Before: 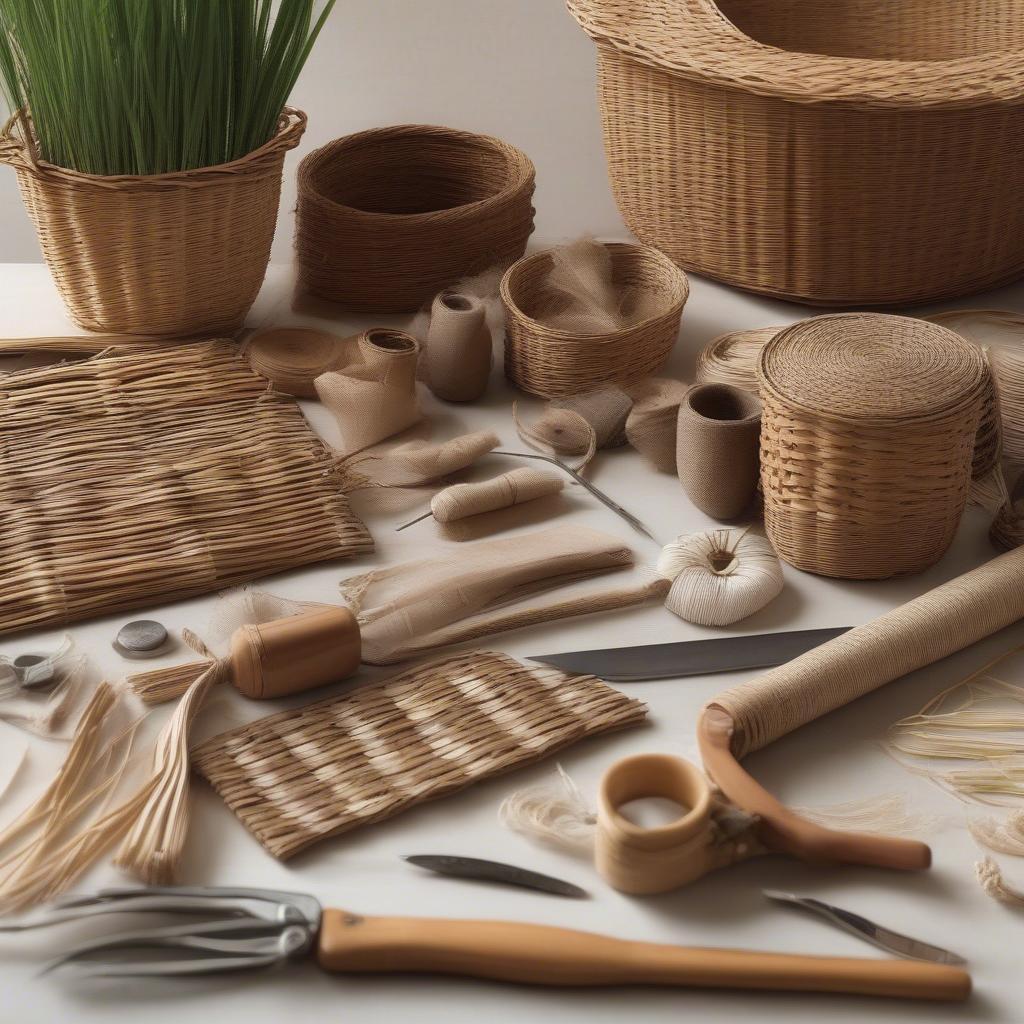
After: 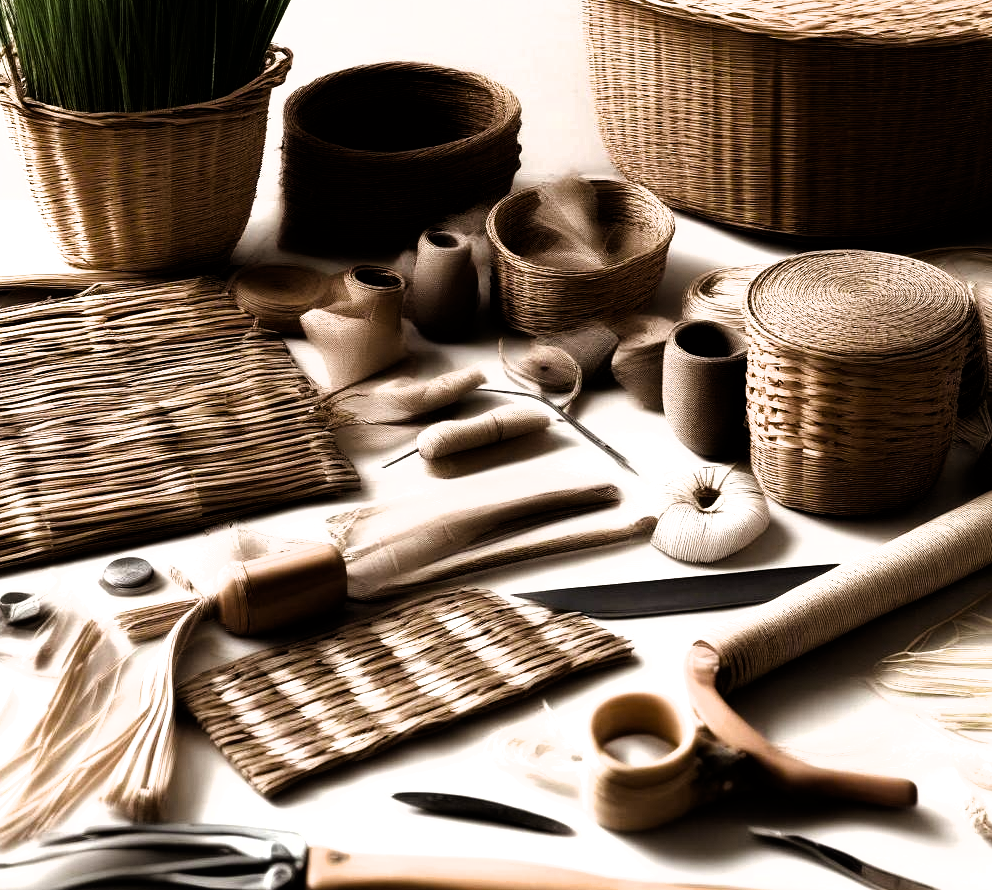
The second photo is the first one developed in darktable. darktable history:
crop: left 1.423%, top 6.192%, right 1.691%, bottom 6.868%
tone equalizer: -8 EV -0.717 EV, -7 EV -0.706 EV, -6 EV -0.636 EV, -5 EV -0.393 EV, -3 EV 0.373 EV, -2 EV 0.6 EV, -1 EV 0.68 EV, +0 EV 0.747 EV, edges refinement/feathering 500, mask exposure compensation -1.57 EV, preserve details no
filmic rgb: black relative exposure -8.22 EV, white relative exposure 2.21 EV, hardness 7.17, latitude 86.49%, contrast 1.712, highlights saturation mix -3.74%, shadows ↔ highlights balance -3.05%
color balance rgb: perceptual saturation grading › global saturation 0.271%, perceptual saturation grading › highlights -24.868%, perceptual saturation grading › shadows 29.693%, global vibrance 20%
